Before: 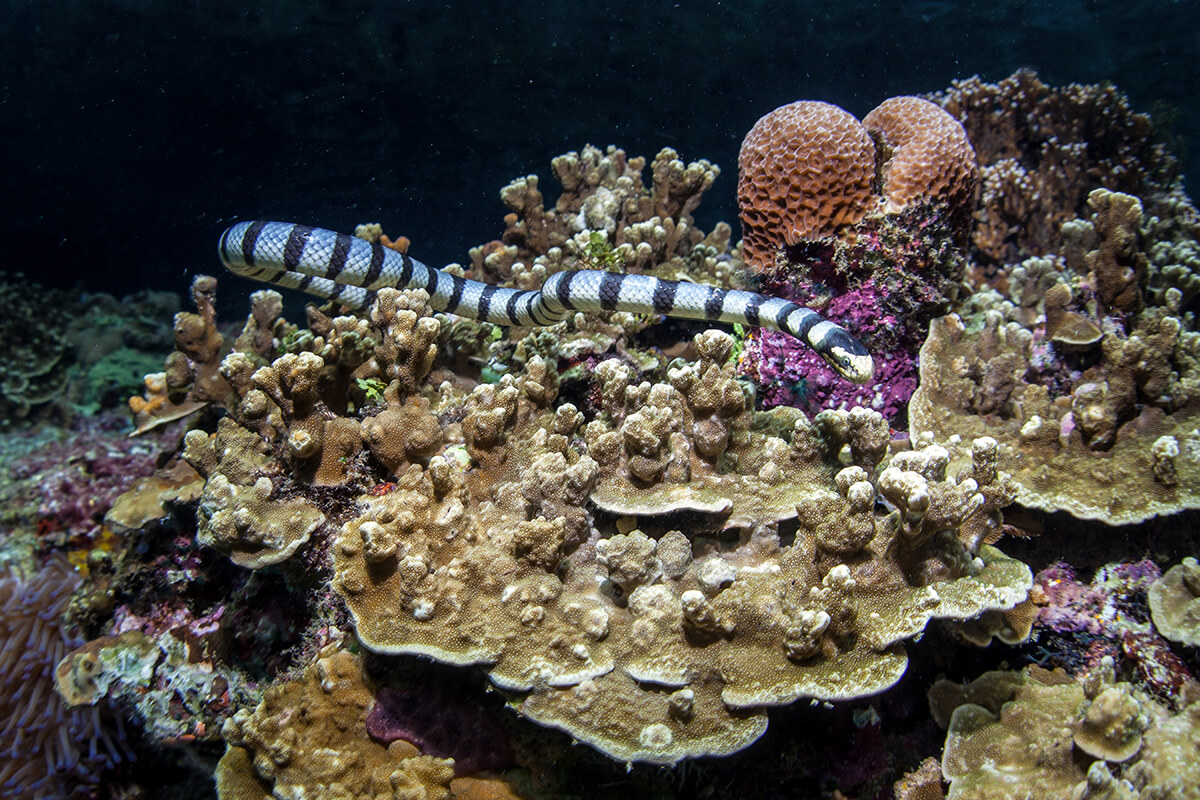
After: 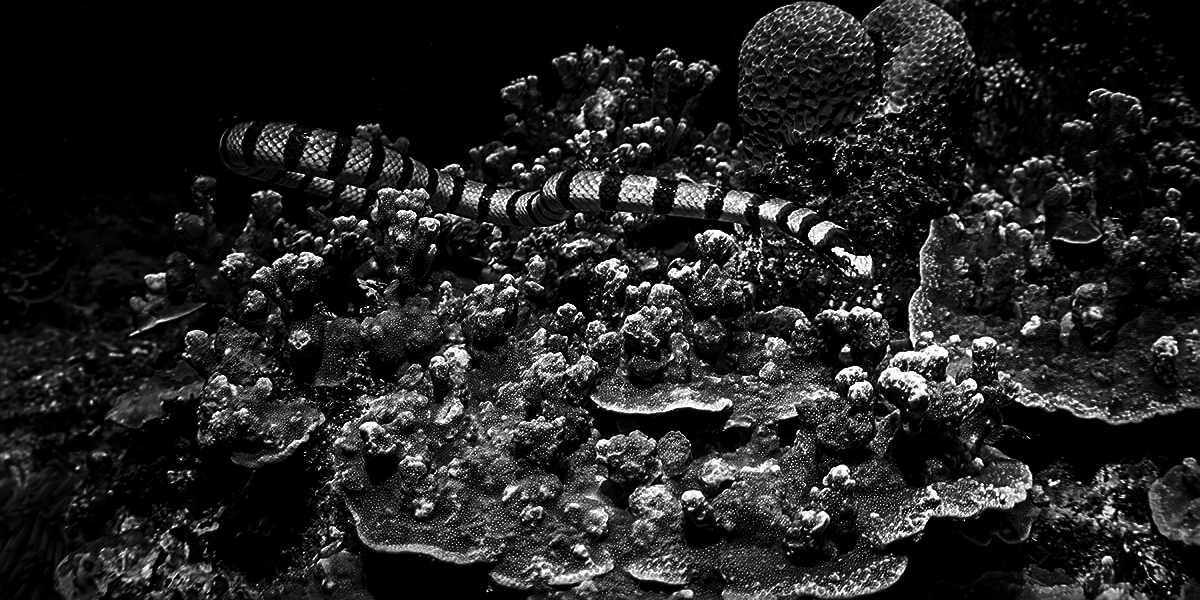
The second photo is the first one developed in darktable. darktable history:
contrast brightness saturation: contrast 0.02, brightness -0.99, saturation -0.986
sharpen: amount 0.591
crop and rotate: top 12.511%, bottom 12.482%
